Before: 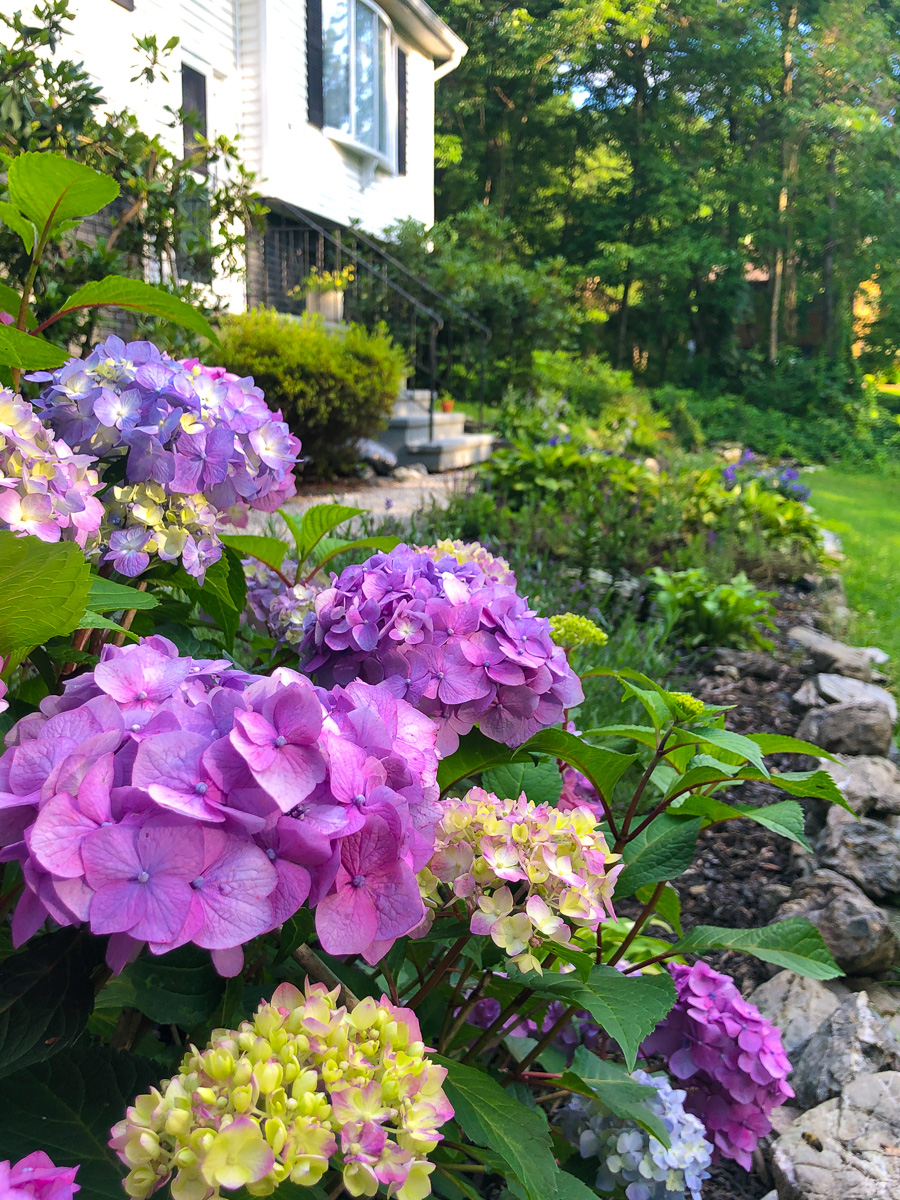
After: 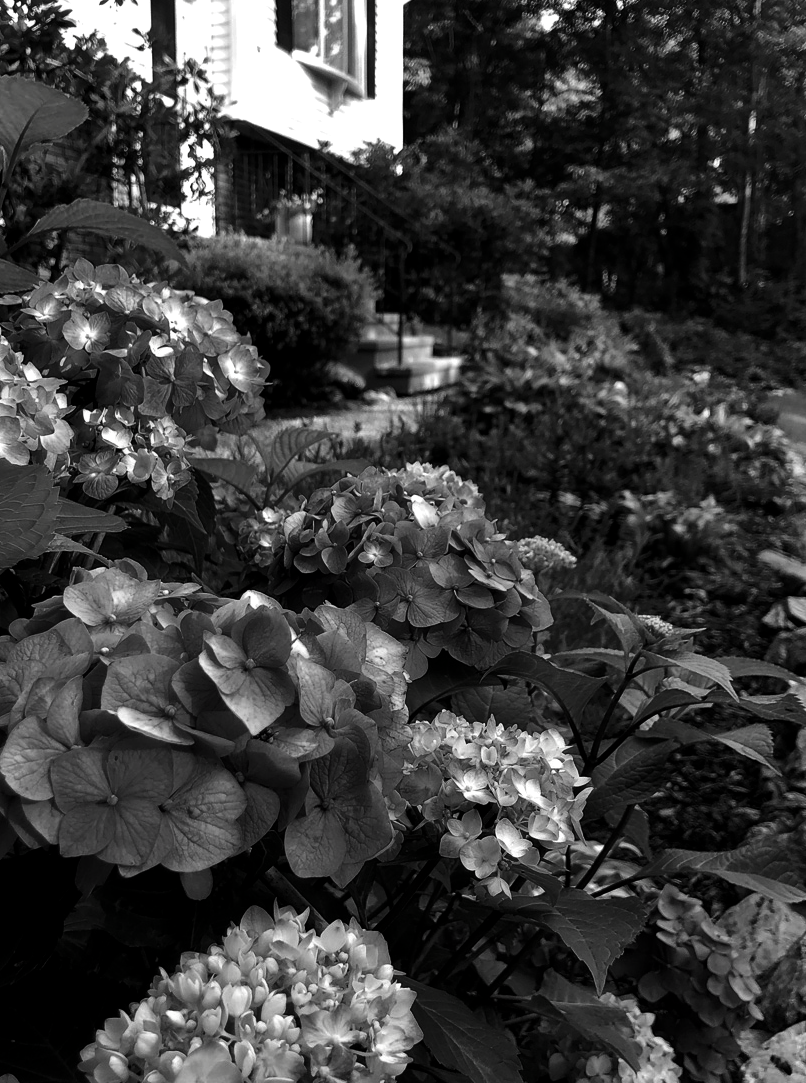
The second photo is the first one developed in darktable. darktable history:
exposure: black level correction 0.009, exposure 0.115 EV, compensate exposure bias true, compensate highlight preservation false
contrast brightness saturation: contrast -0.033, brightness -0.604, saturation -0.994
crop: left 3.532%, top 6.486%, right 6.806%, bottom 3.217%
